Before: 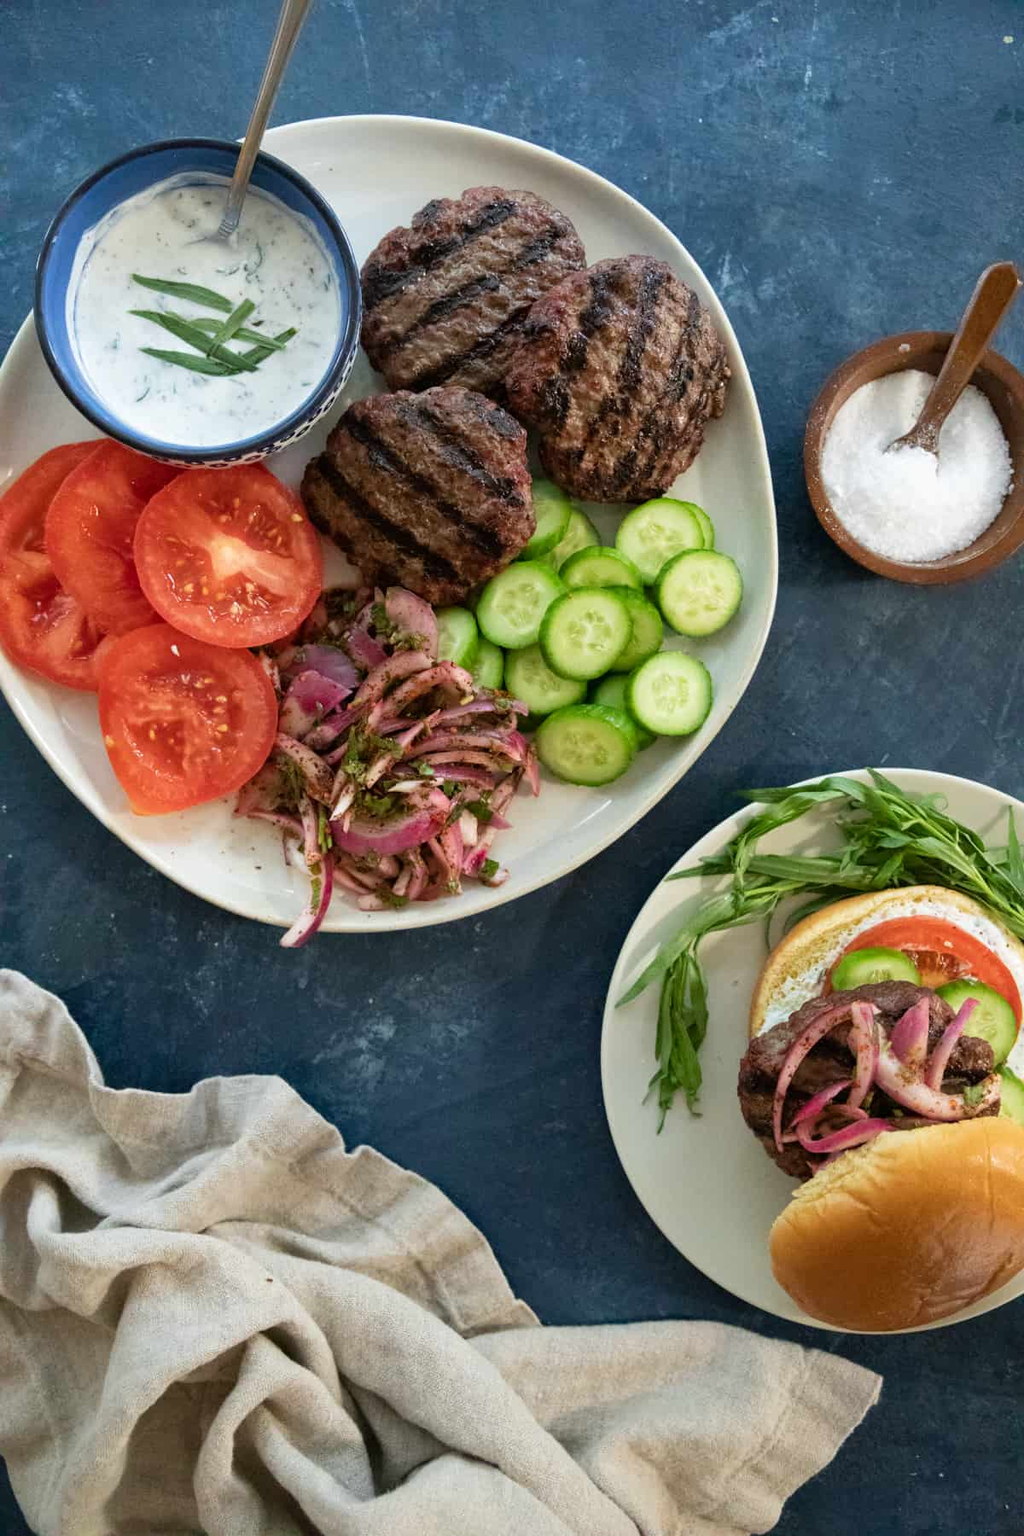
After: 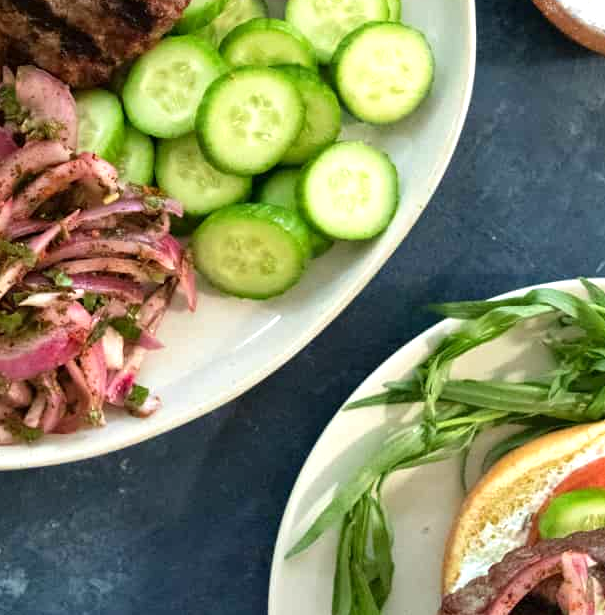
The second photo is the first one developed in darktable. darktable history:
exposure: exposure 0.553 EV, compensate exposure bias true, compensate highlight preservation false
crop: left 36.413%, top 34.593%, right 13.078%, bottom 31.115%
